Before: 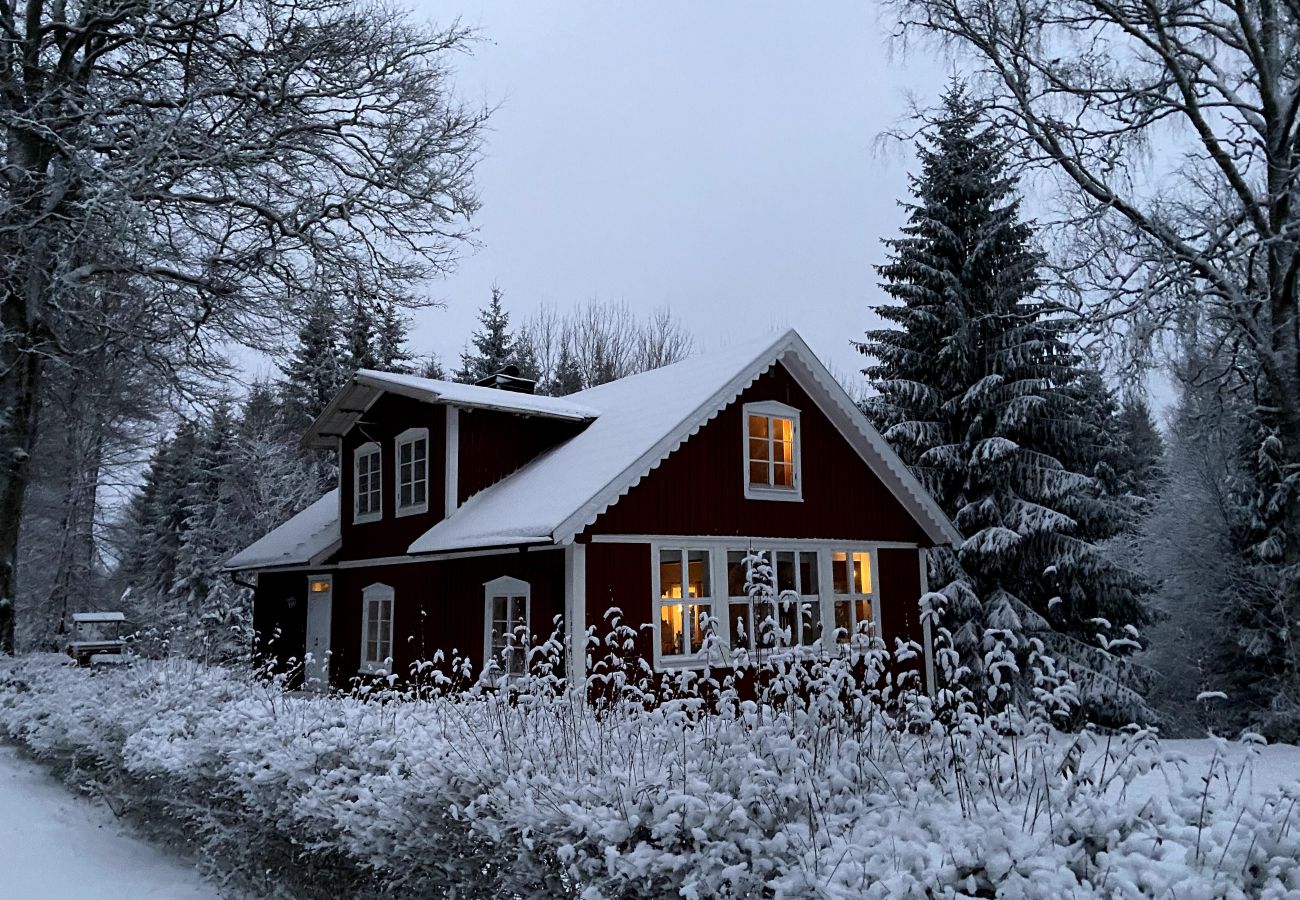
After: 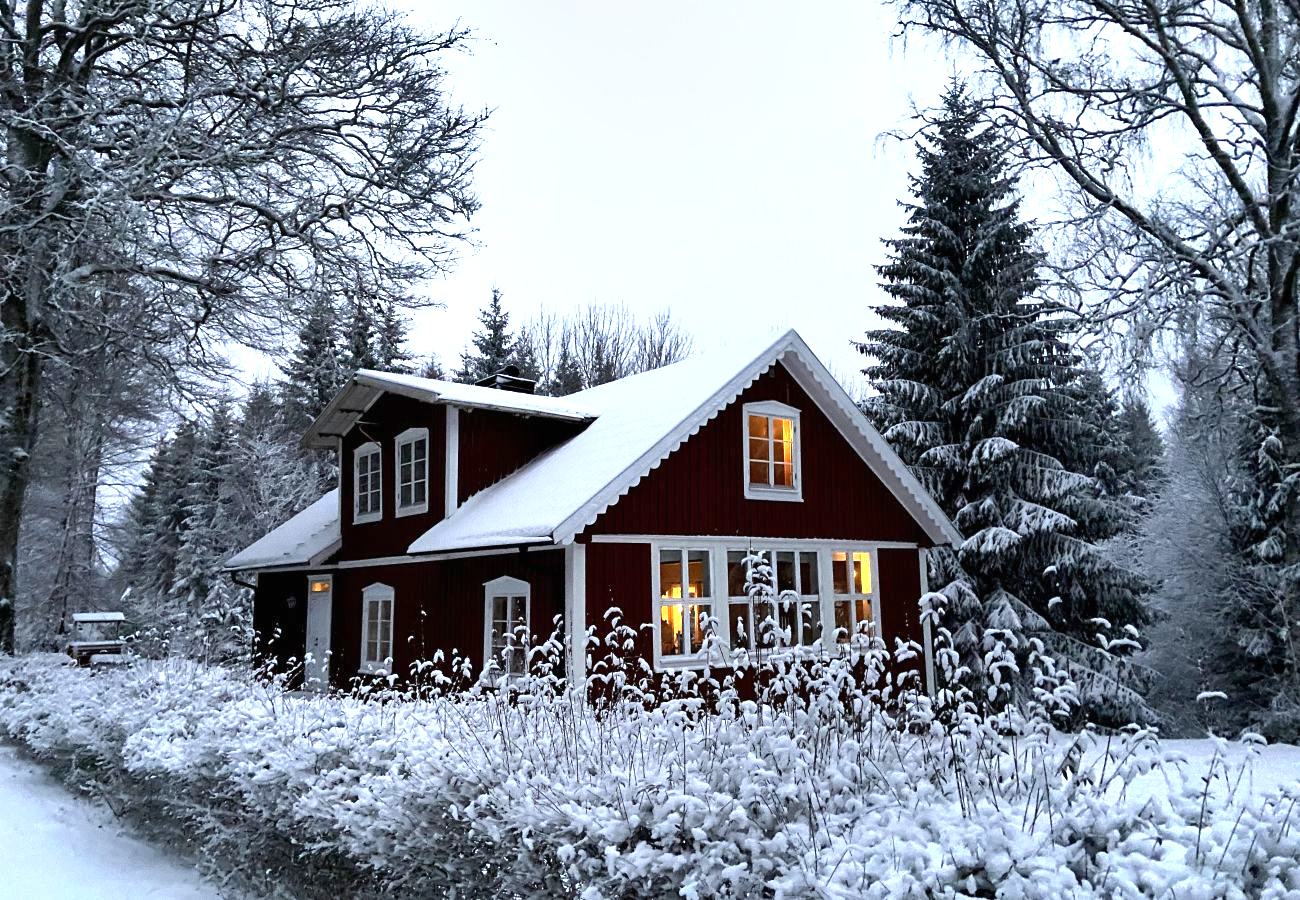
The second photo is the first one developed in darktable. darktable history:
shadows and highlights: soften with gaussian
exposure: black level correction 0, exposure 1 EV, compensate exposure bias true, compensate highlight preservation false
